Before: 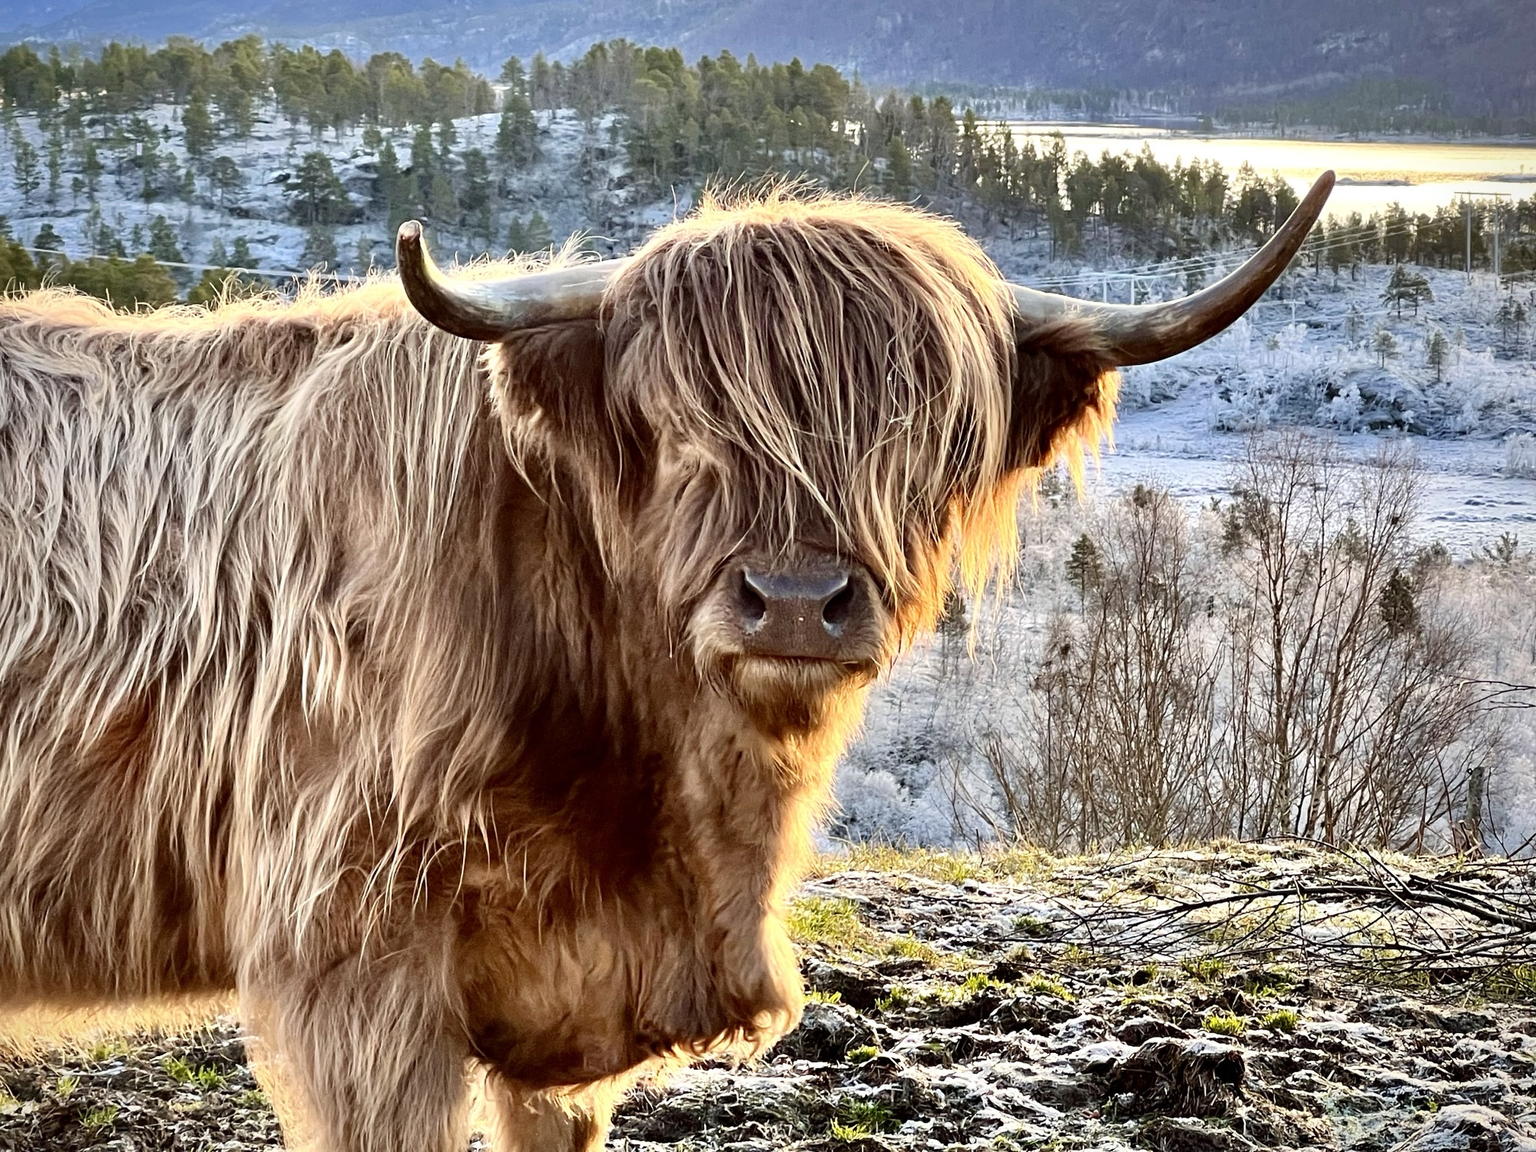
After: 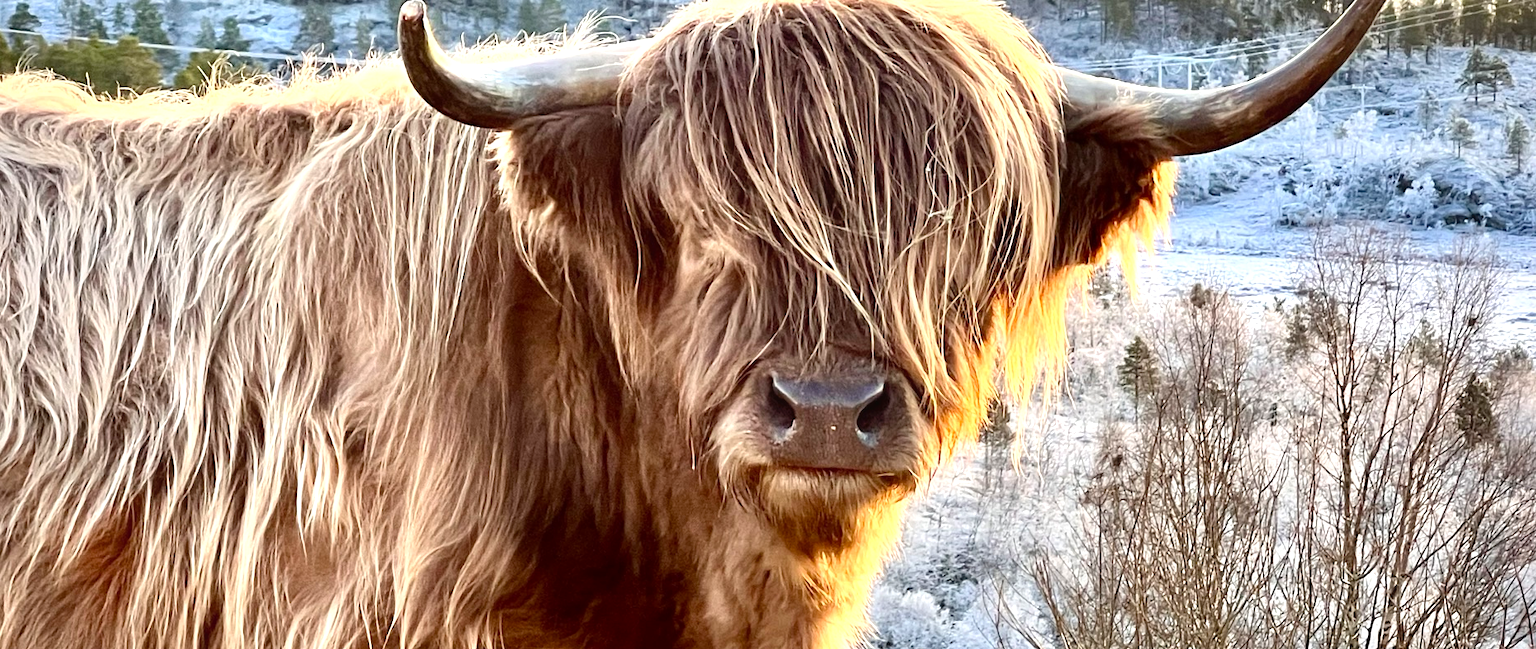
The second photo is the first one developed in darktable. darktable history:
contrast equalizer: octaves 7, y [[0.6 ×6], [0.55 ×6], [0 ×6], [0 ×6], [0 ×6]], mix -0.2
exposure: black level correction 0.001, exposure 0.5 EV, compensate exposure bias true, compensate highlight preservation false
crop: left 1.744%, top 19.225%, right 5.069%, bottom 28.357%
